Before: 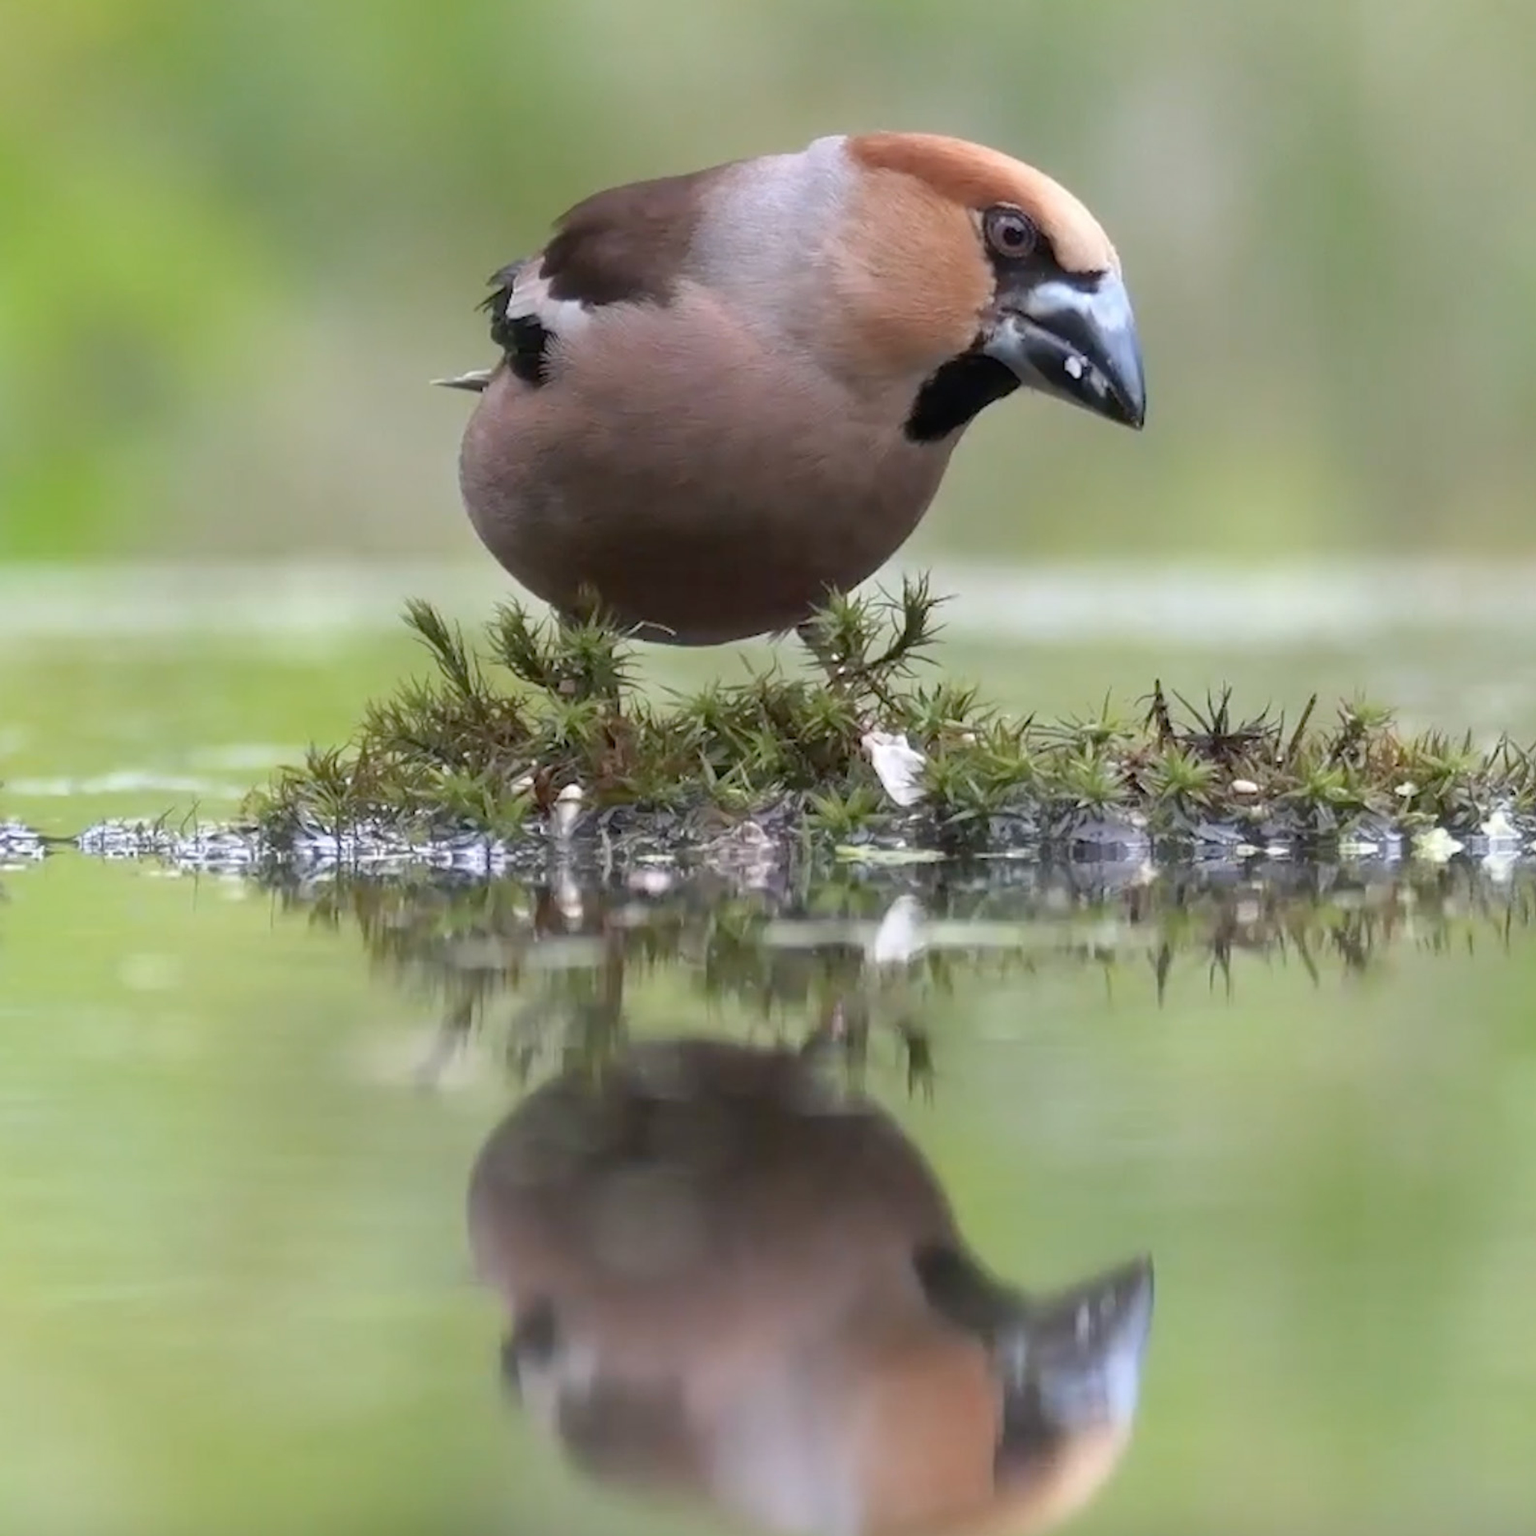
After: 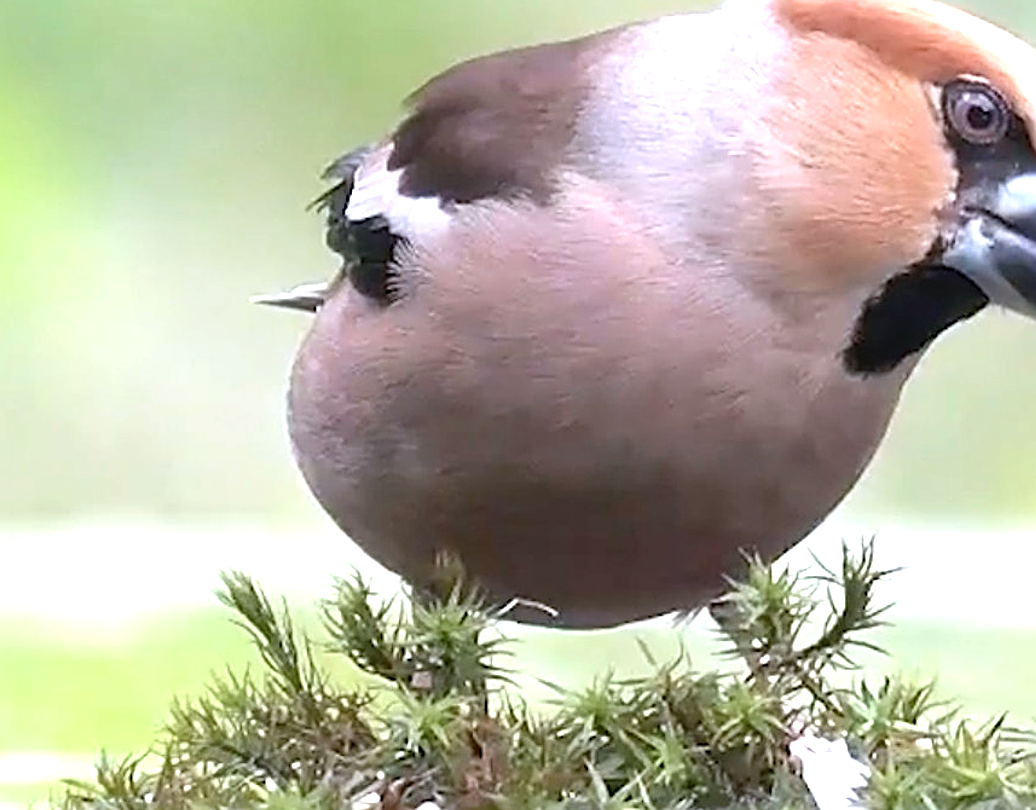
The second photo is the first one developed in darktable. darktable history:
sharpen: radius 3.014, amount 0.761
crop: left 14.993%, top 9.319%, right 30.661%, bottom 48.249%
color calibration: illuminant as shot in camera, x 0.358, y 0.373, temperature 4628.91 K
exposure: black level correction 0, exposure 1.2 EV, compensate highlight preservation false
